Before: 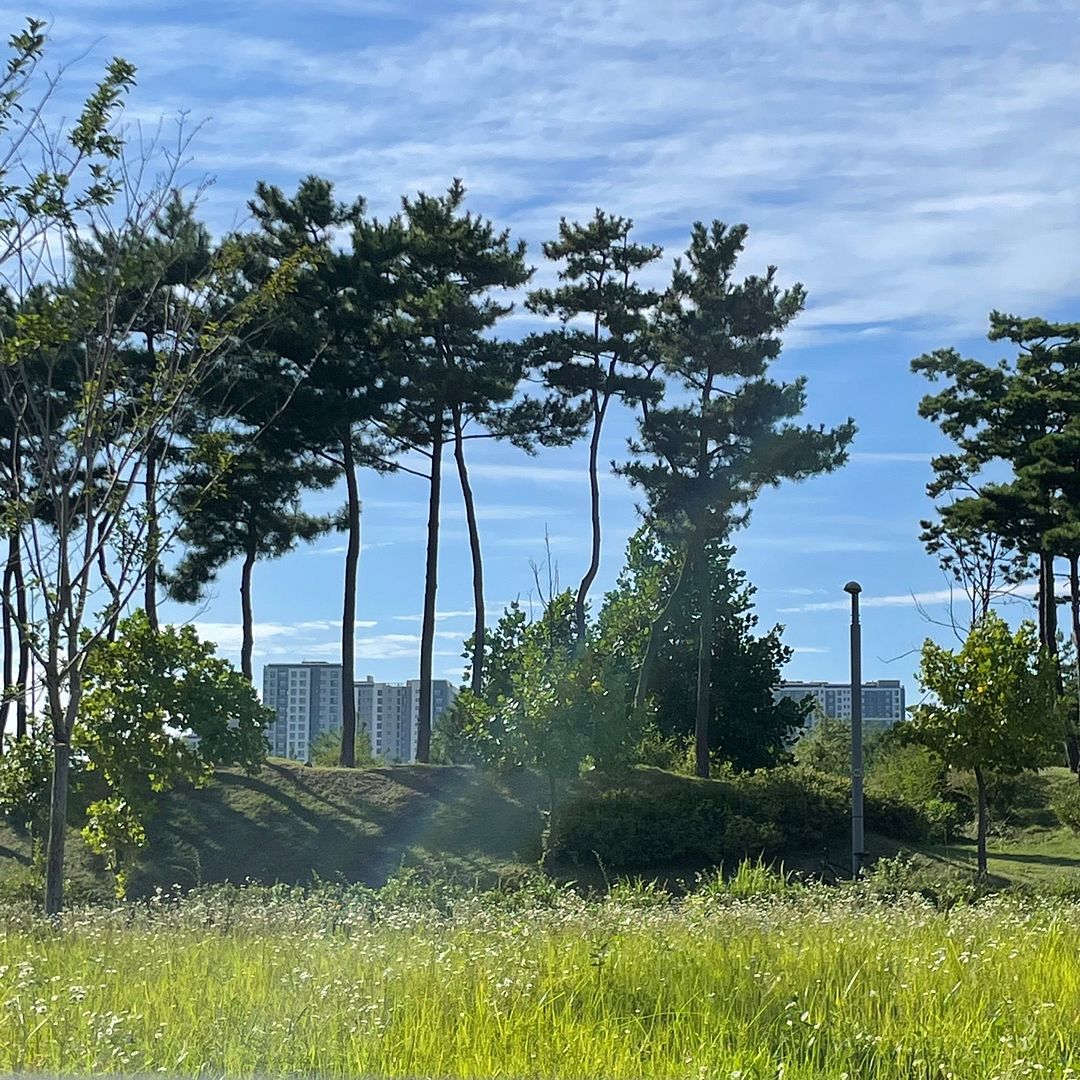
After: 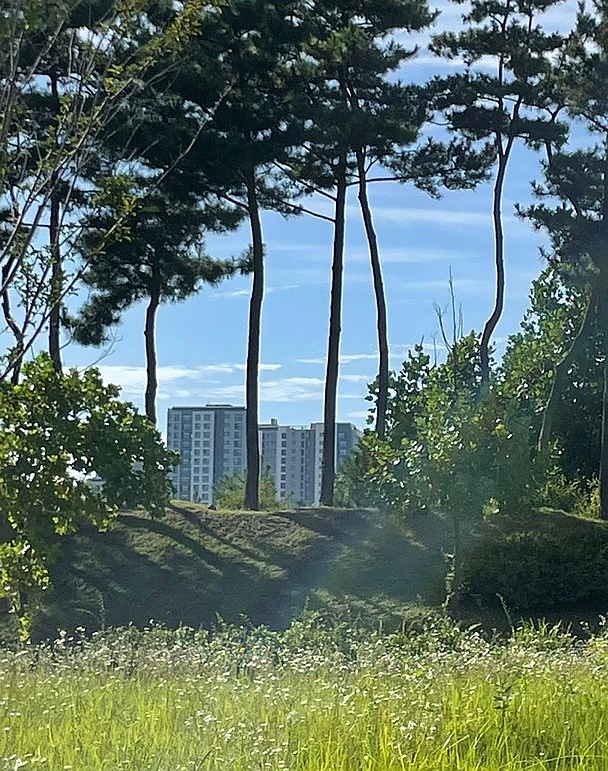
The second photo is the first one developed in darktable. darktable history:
crop: left 8.966%, top 23.852%, right 34.699%, bottom 4.703%
sharpen: radius 1, threshold 1
